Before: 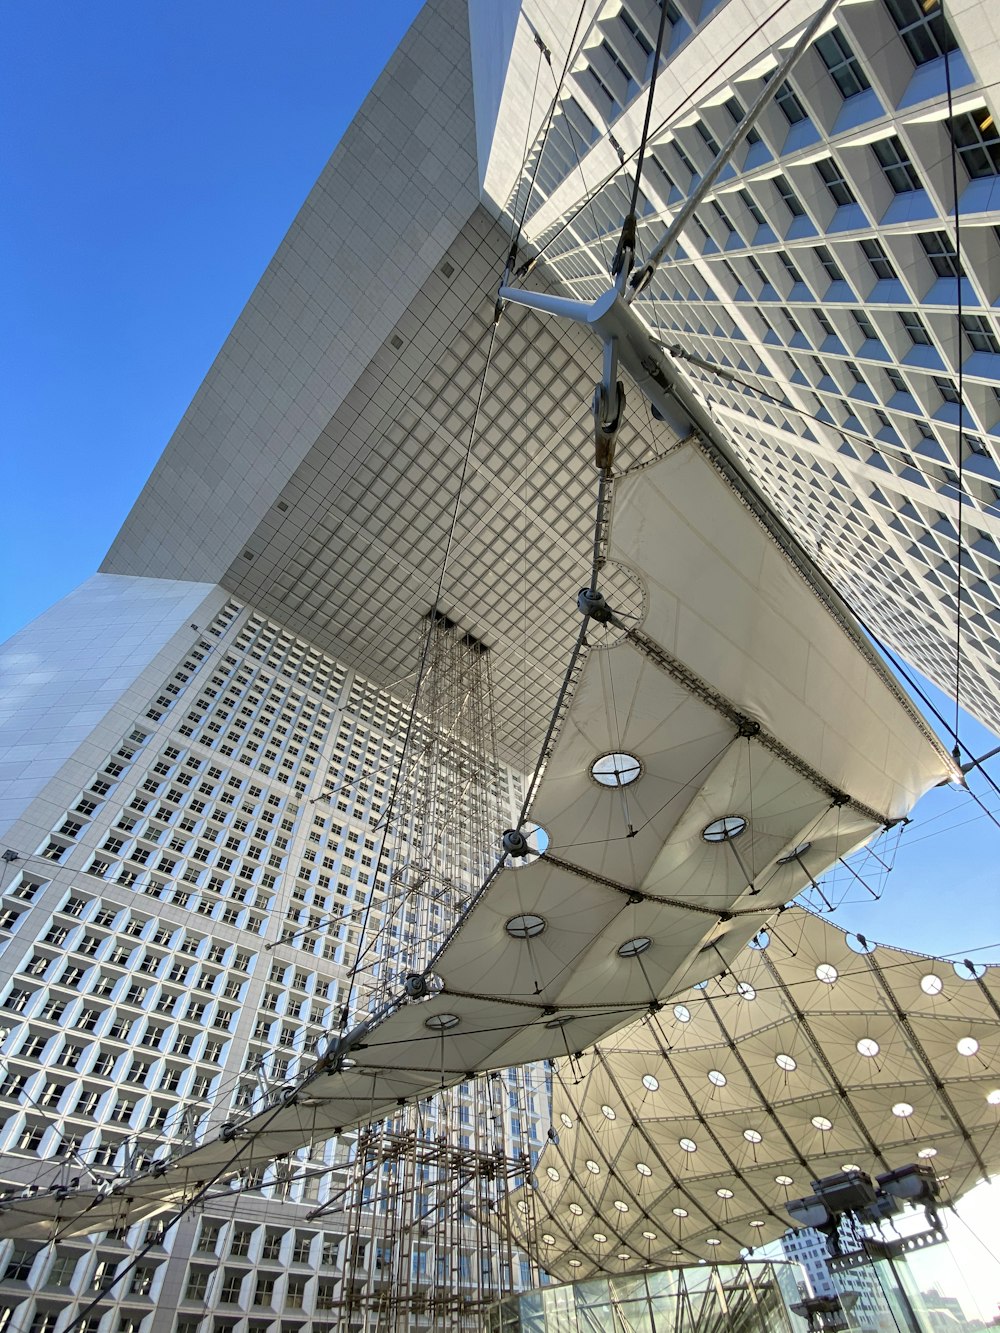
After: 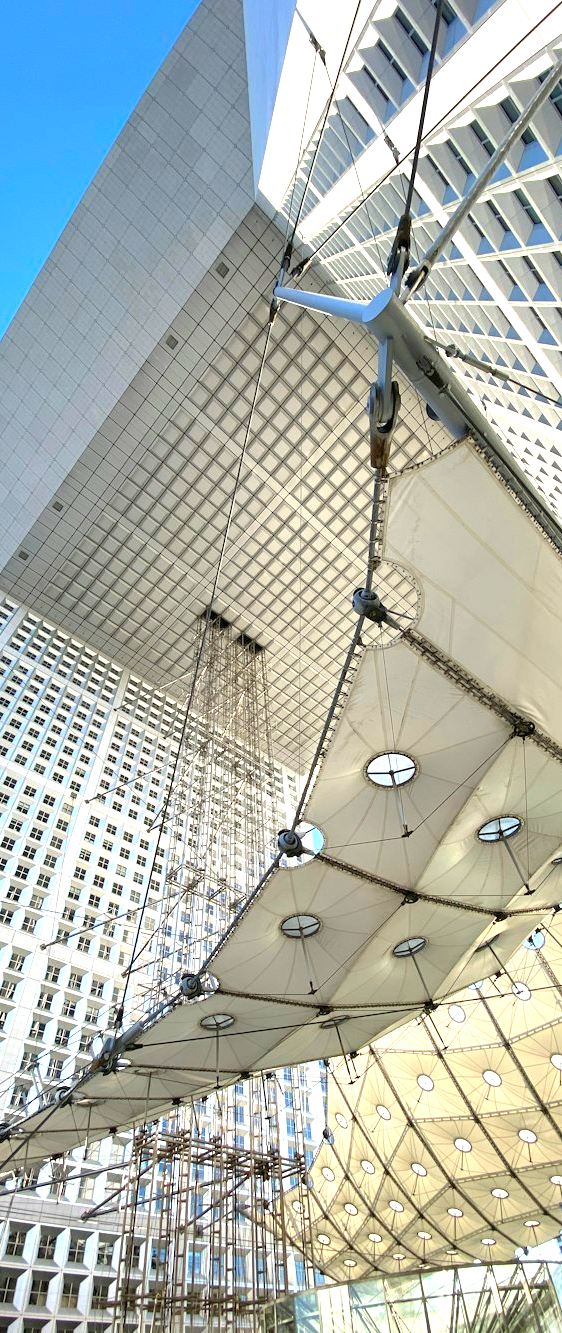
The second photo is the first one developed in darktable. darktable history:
crop and rotate: left 22.516%, right 21.234%
exposure: black level correction 0, exposure 1.1 EV, compensate highlight preservation false
